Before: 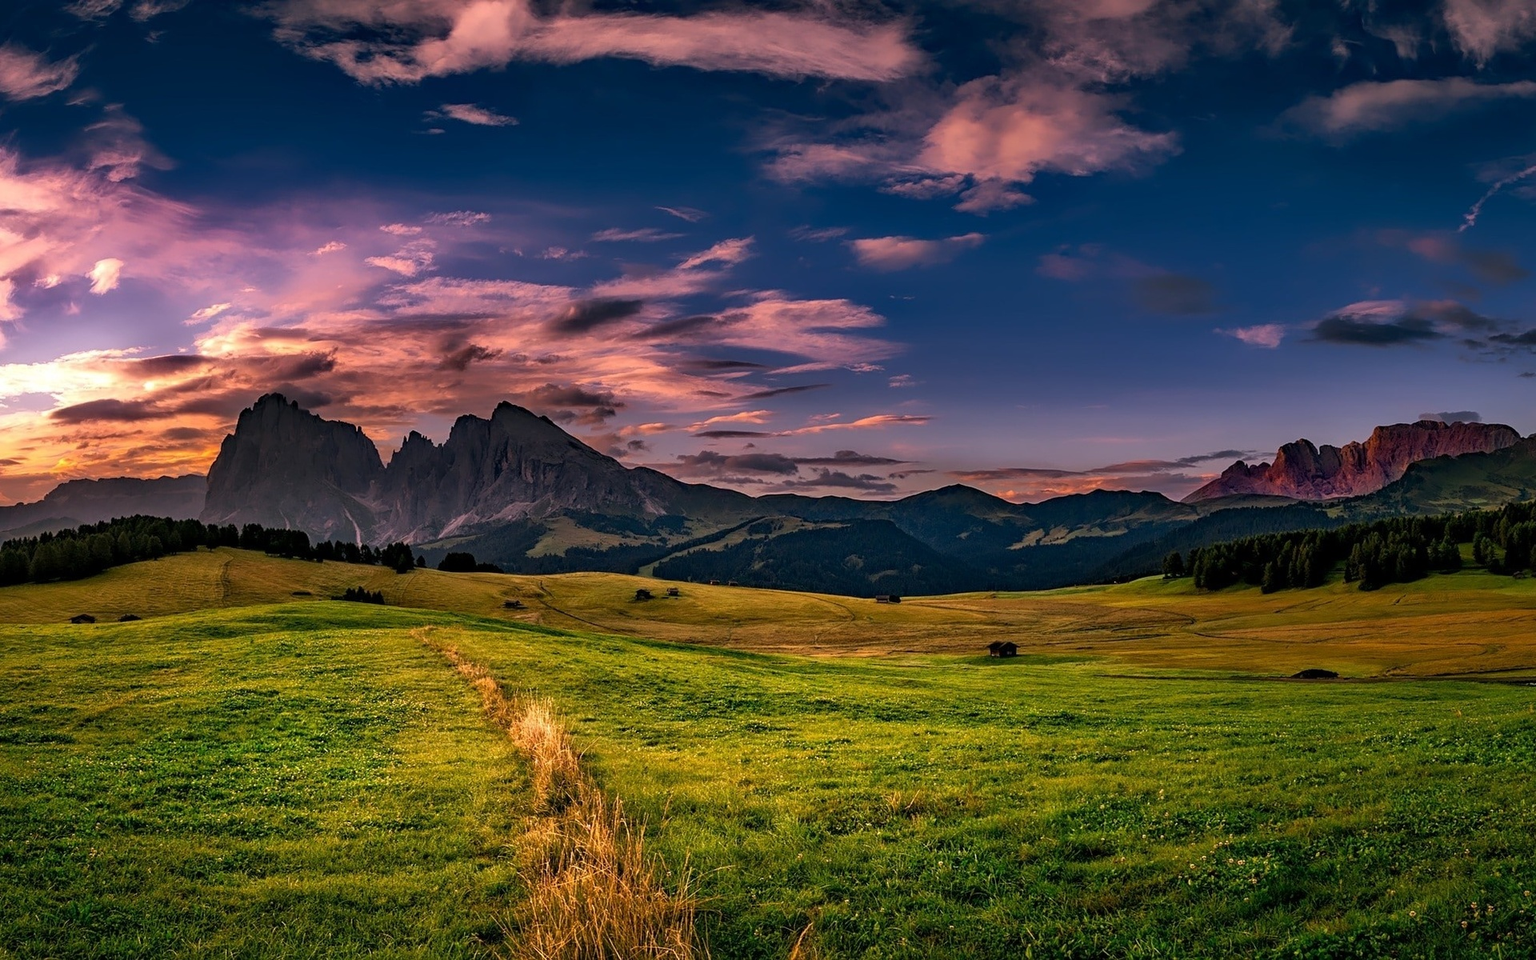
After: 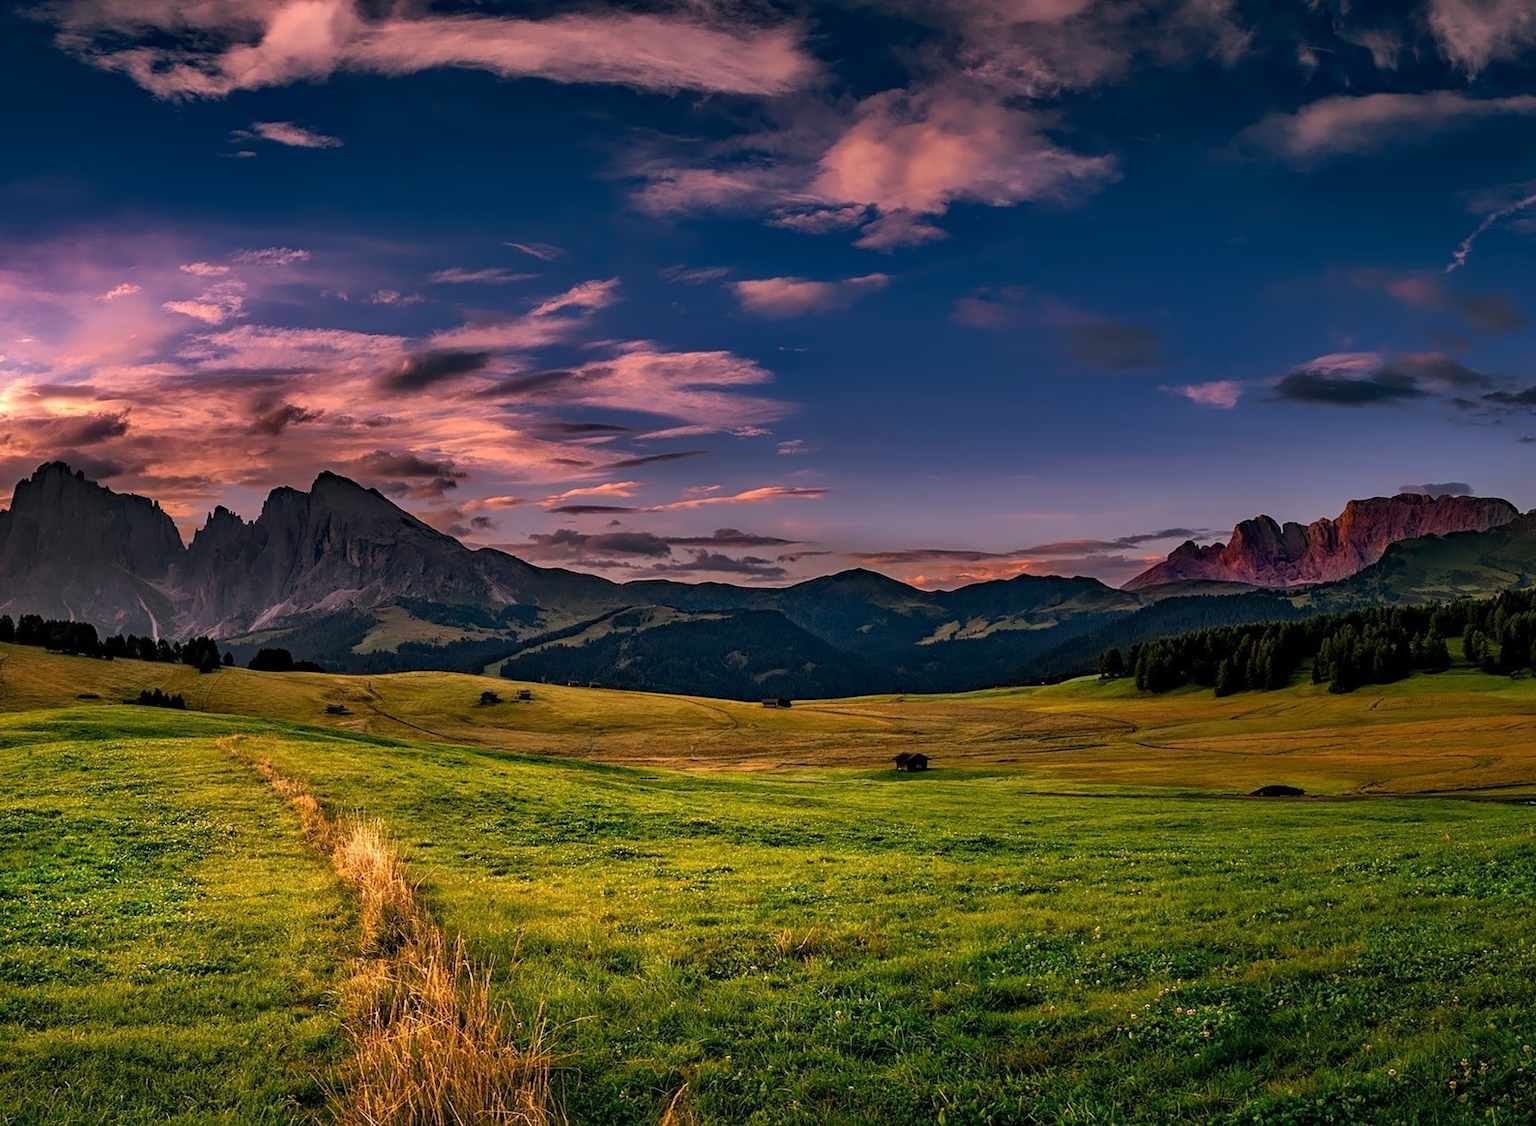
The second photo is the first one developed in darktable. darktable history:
crop and rotate: left 14.784%
